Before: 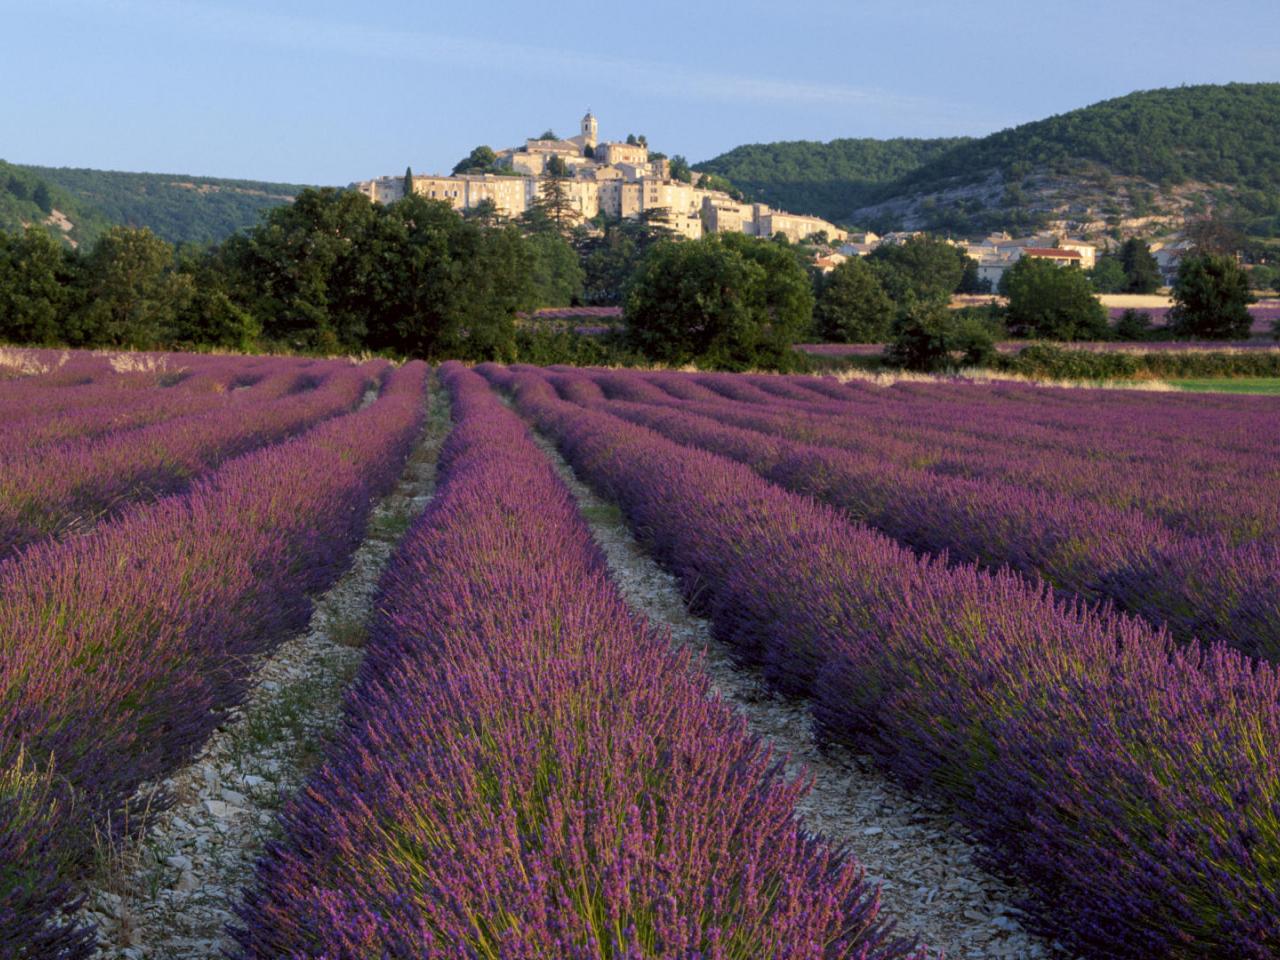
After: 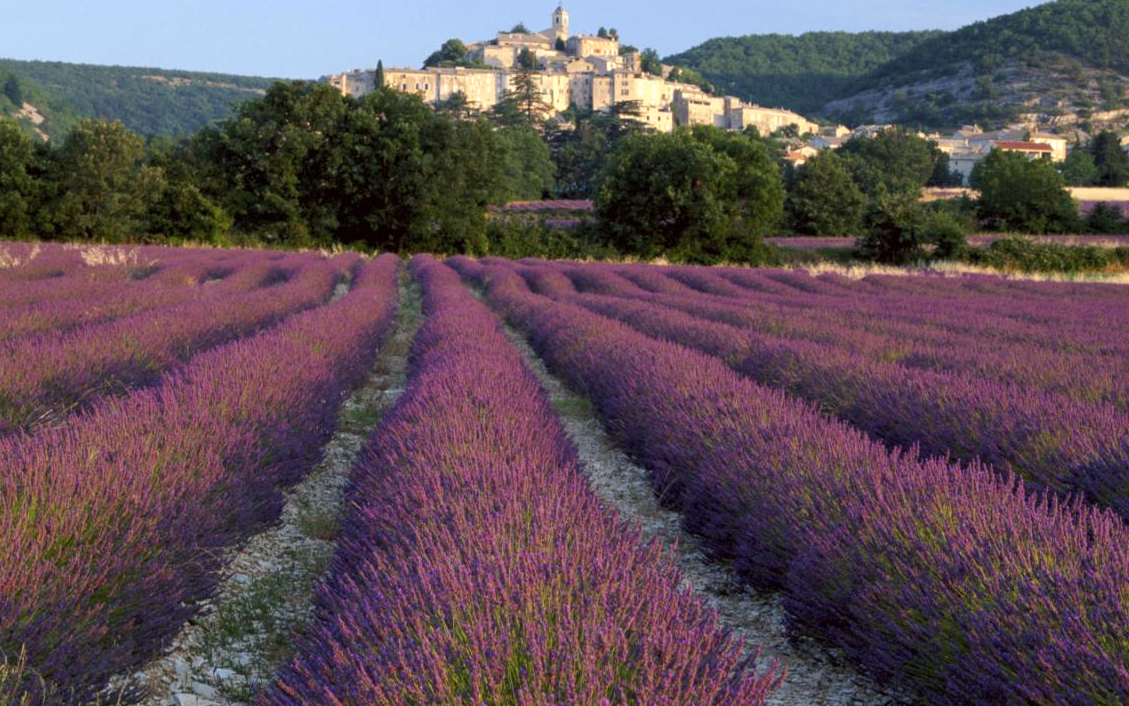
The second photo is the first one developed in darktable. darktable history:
crop and rotate: left 2.291%, top 11.236%, right 9.471%, bottom 15.204%
exposure: exposure 0.2 EV, compensate exposure bias true, compensate highlight preservation false
